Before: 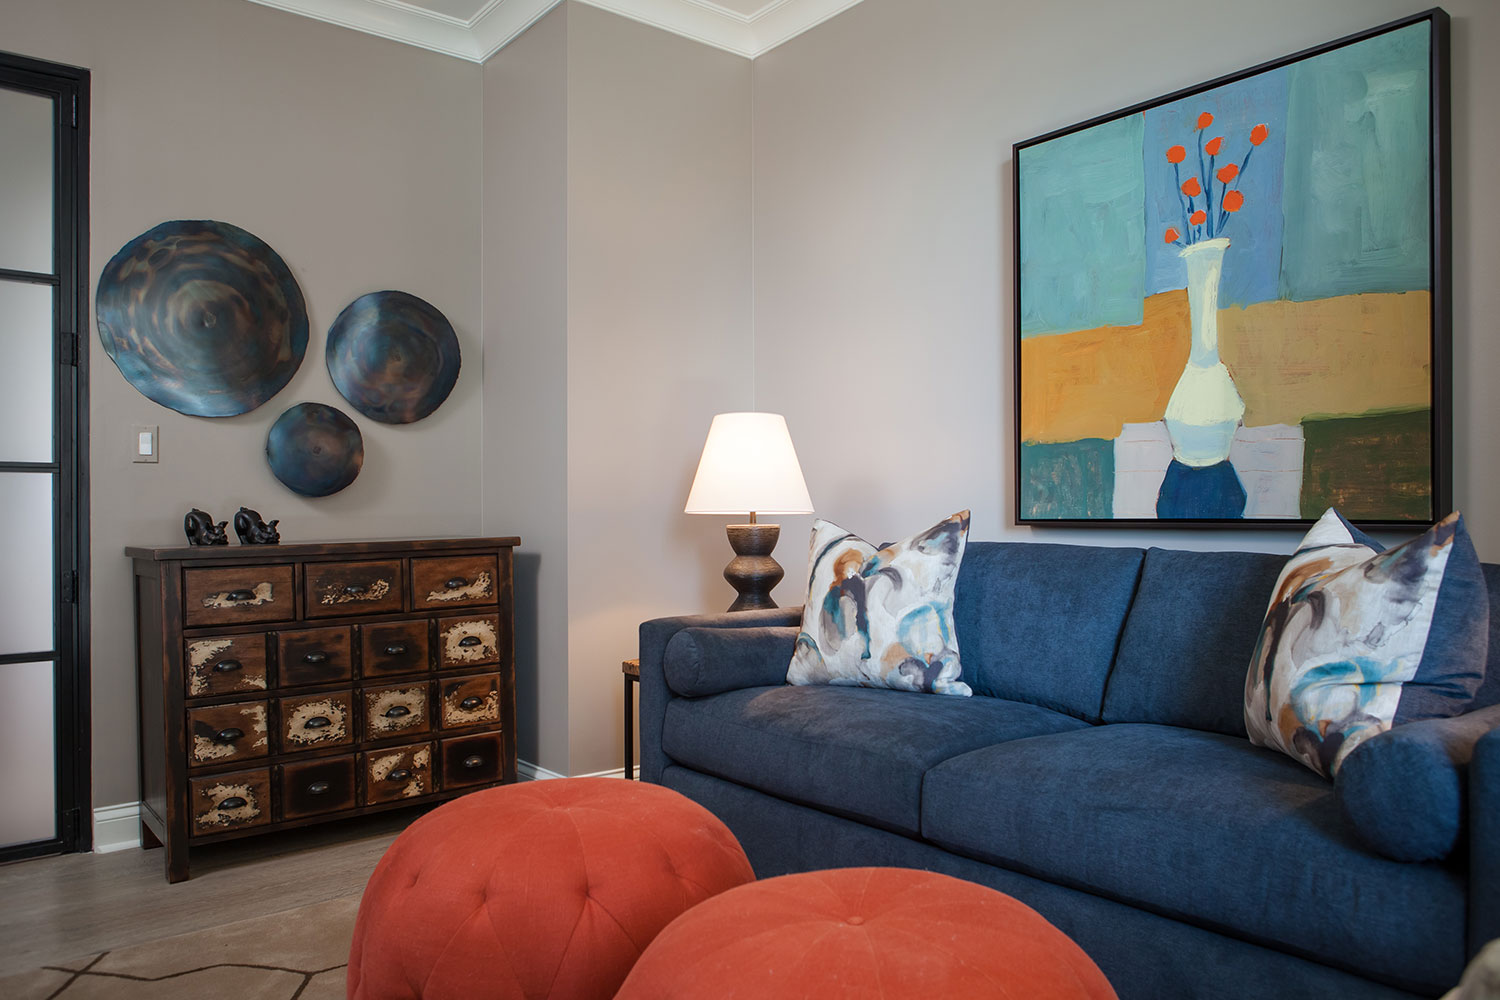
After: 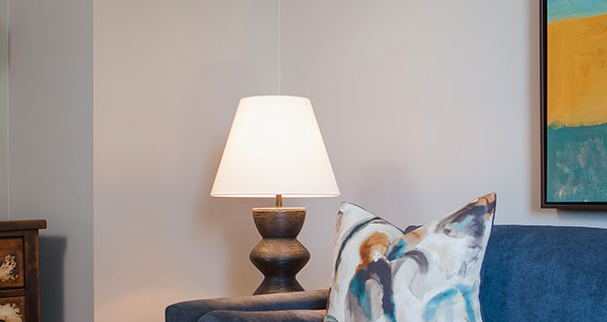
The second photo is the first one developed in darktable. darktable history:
crop: left 31.656%, top 31.734%, right 27.82%, bottom 36.016%
color balance rgb: linear chroma grading › global chroma 15.235%, perceptual saturation grading › global saturation -0.103%, perceptual brilliance grading › global brilliance -0.769%, perceptual brilliance grading › highlights -1.02%, perceptual brilliance grading › mid-tones -1.863%, perceptual brilliance grading › shadows -1.78%
